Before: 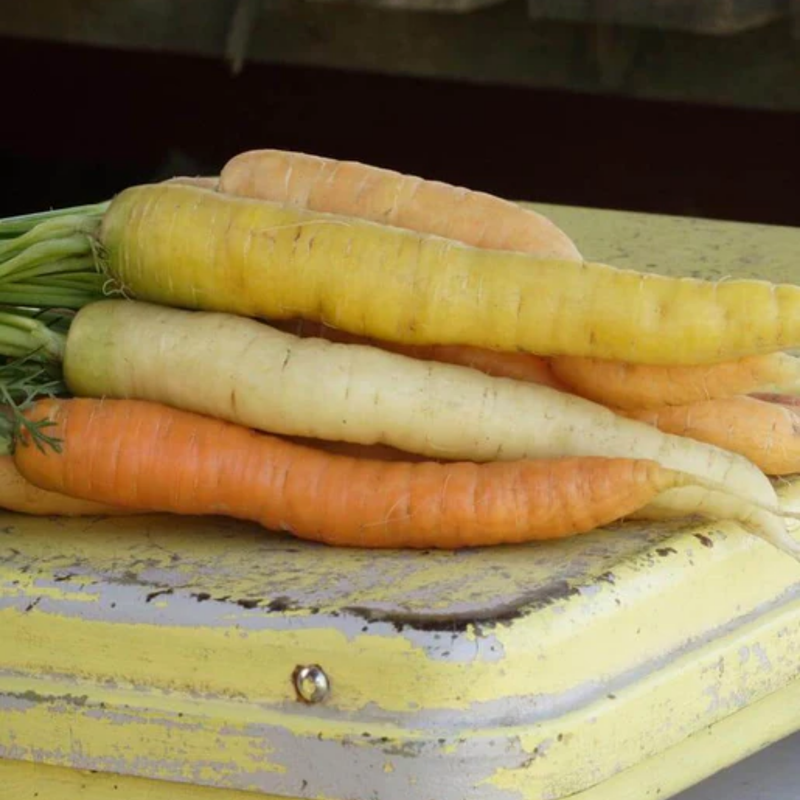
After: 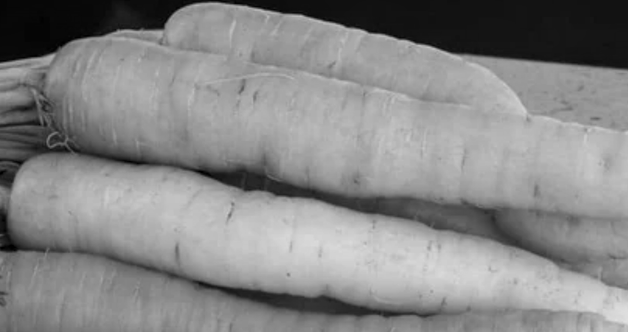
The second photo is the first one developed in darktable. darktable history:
crop: left 7.036%, top 18.398%, right 14.379%, bottom 40.043%
local contrast: detail 130%
monochrome: on, module defaults
